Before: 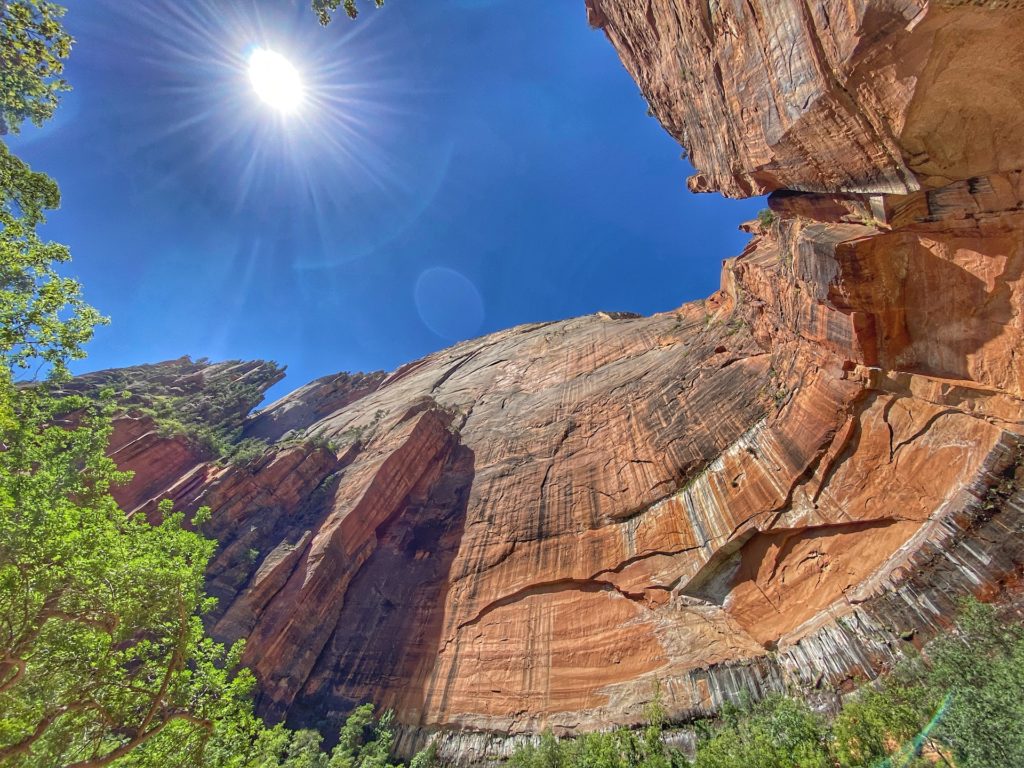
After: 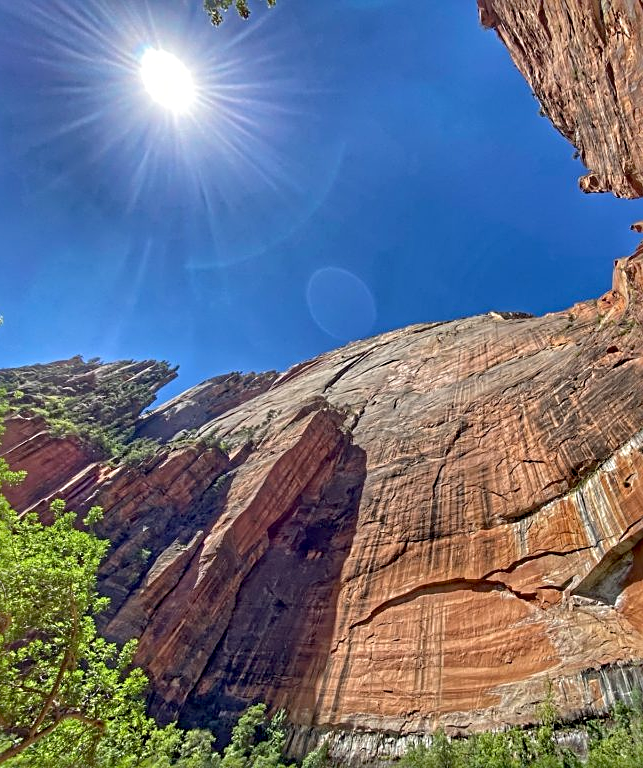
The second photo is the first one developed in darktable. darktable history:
exposure: black level correction 0.01, exposure 0.011 EV, compensate highlight preservation false
crop: left 10.644%, right 26.528%
sharpen: radius 4
